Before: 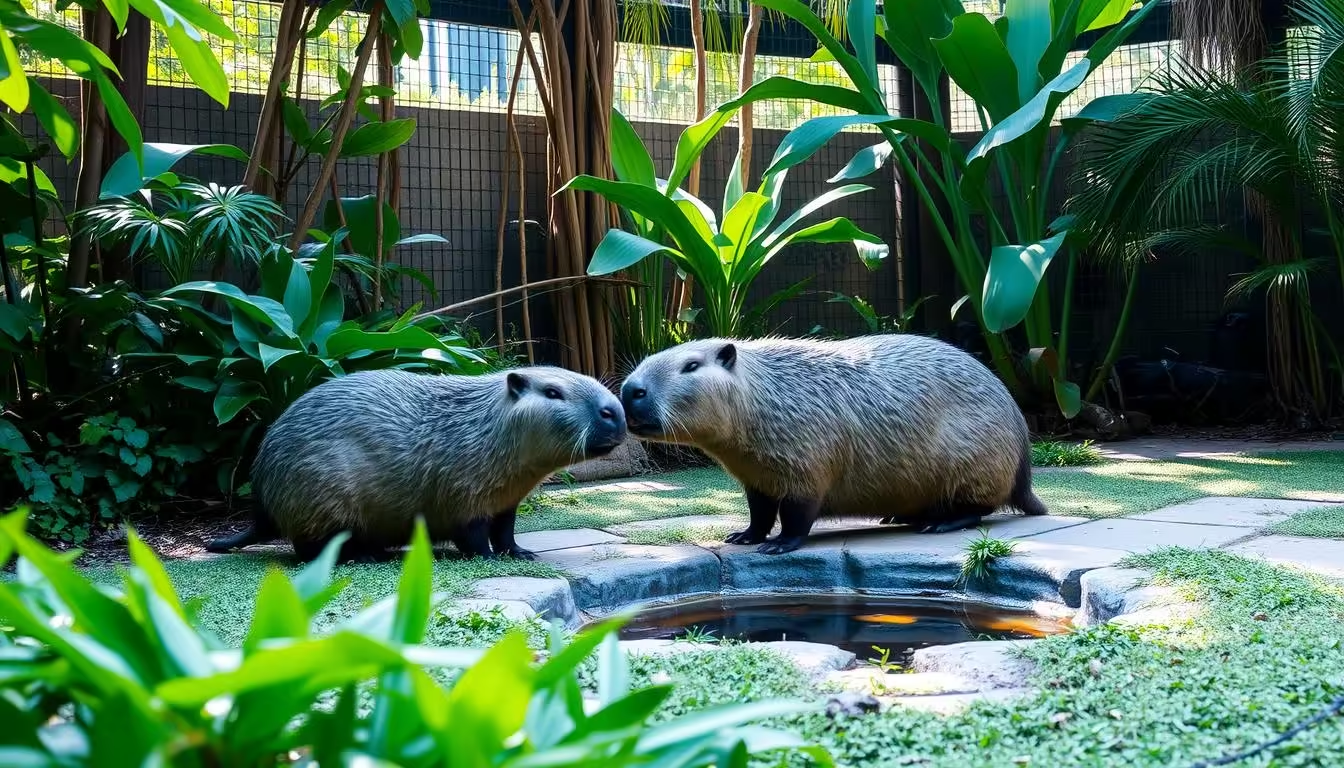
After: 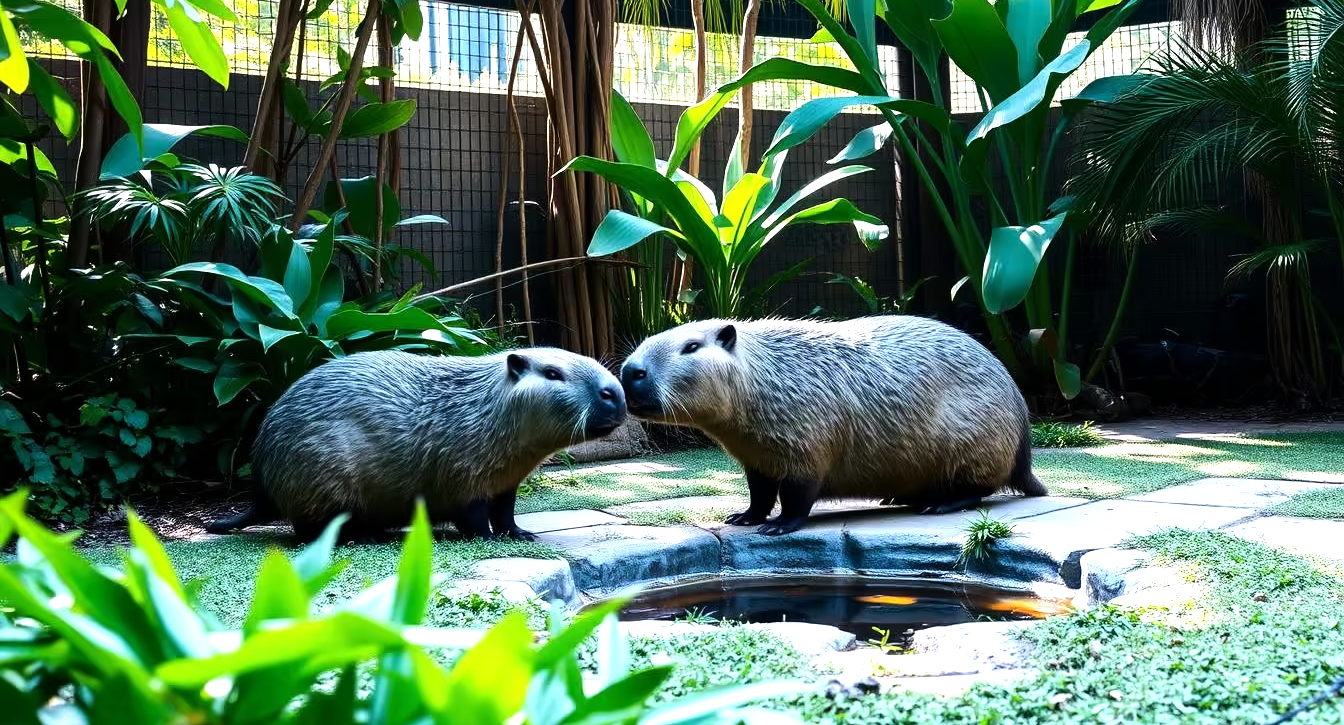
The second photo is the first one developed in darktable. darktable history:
tone equalizer: -8 EV -0.75 EV, -7 EV -0.7 EV, -6 EV -0.6 EV, -5 EV -0.4 EV, -3 EV 0.4 EV, -2 EV 0.6 EV, -1 EV 0.7 EV, +0 EV 0.75 EV, edges refinement/feathering 500, mask exposure compensation -1.57 EV, preserve details no
crop and rotate: top 2.479%, bottom 3.018%
